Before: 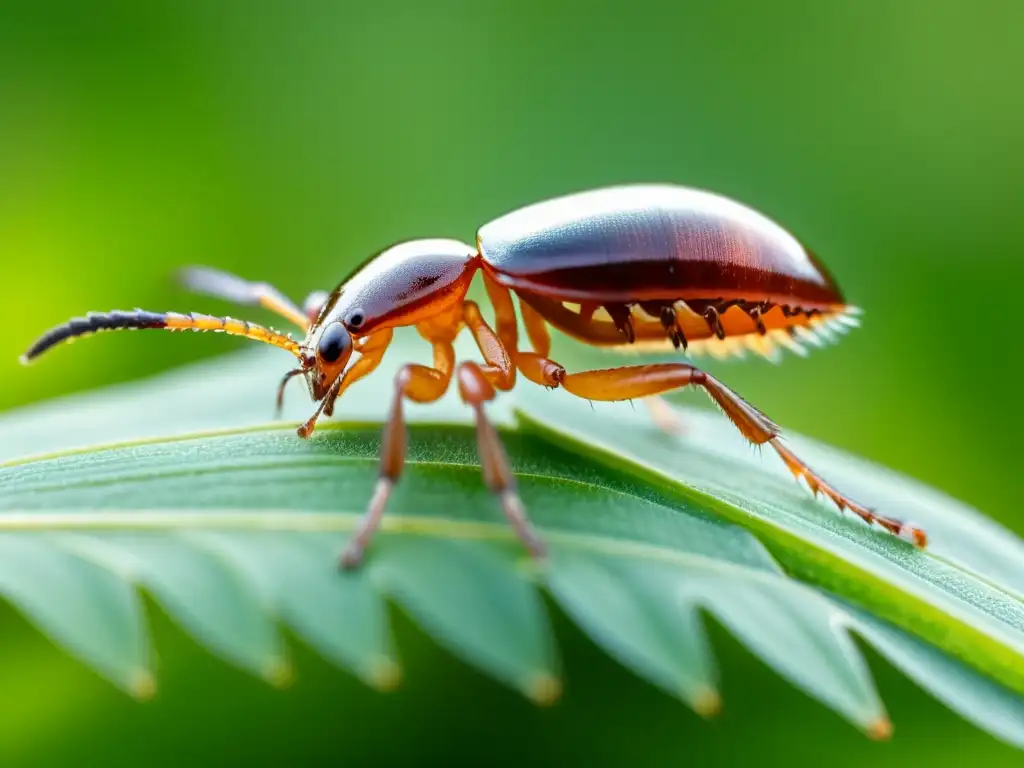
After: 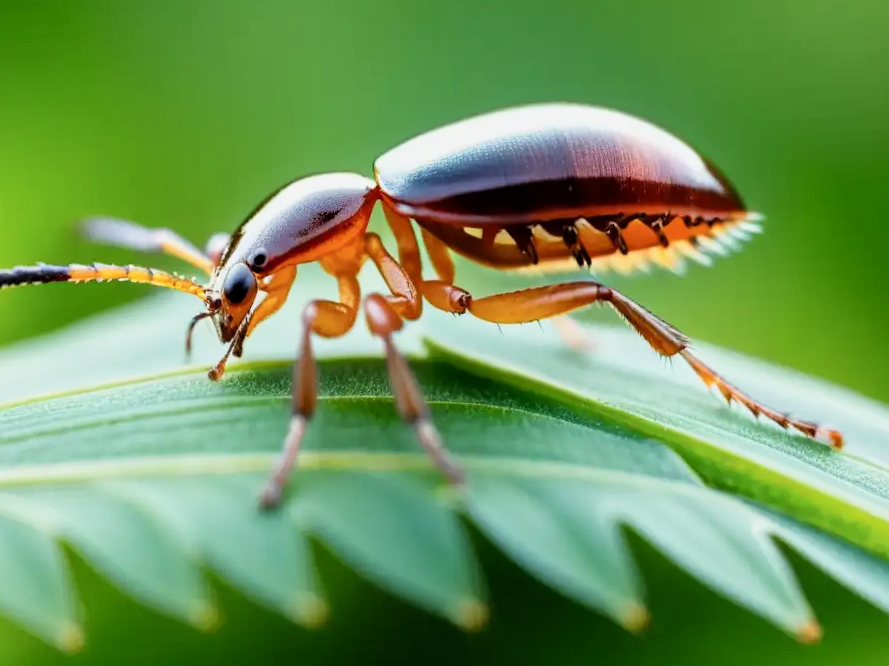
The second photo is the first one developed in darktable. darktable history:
filmic rgb: black relative exposure -8.04 EV, white relative exposure 3 EV, threshold 3.05 EV, hardness 5.33, contrast 1.259, enable highlight reconstruction true
crop and rotate: angle 3.85°, left 5.604%, top 5.712%
tone equalizer: on, module defaults
